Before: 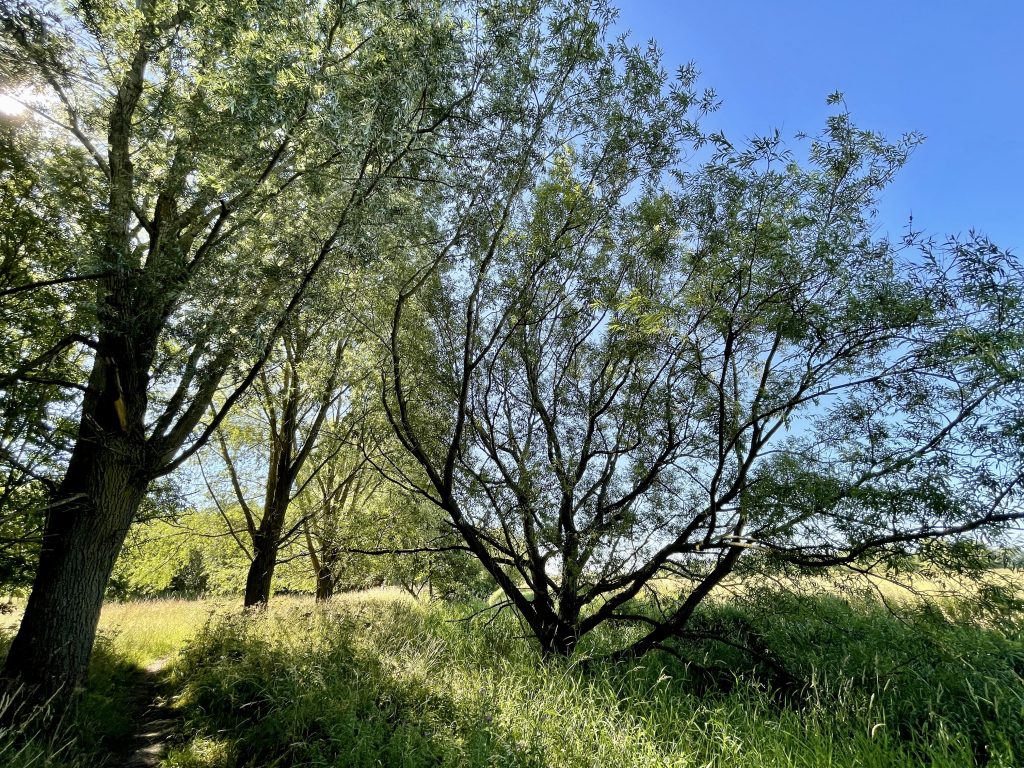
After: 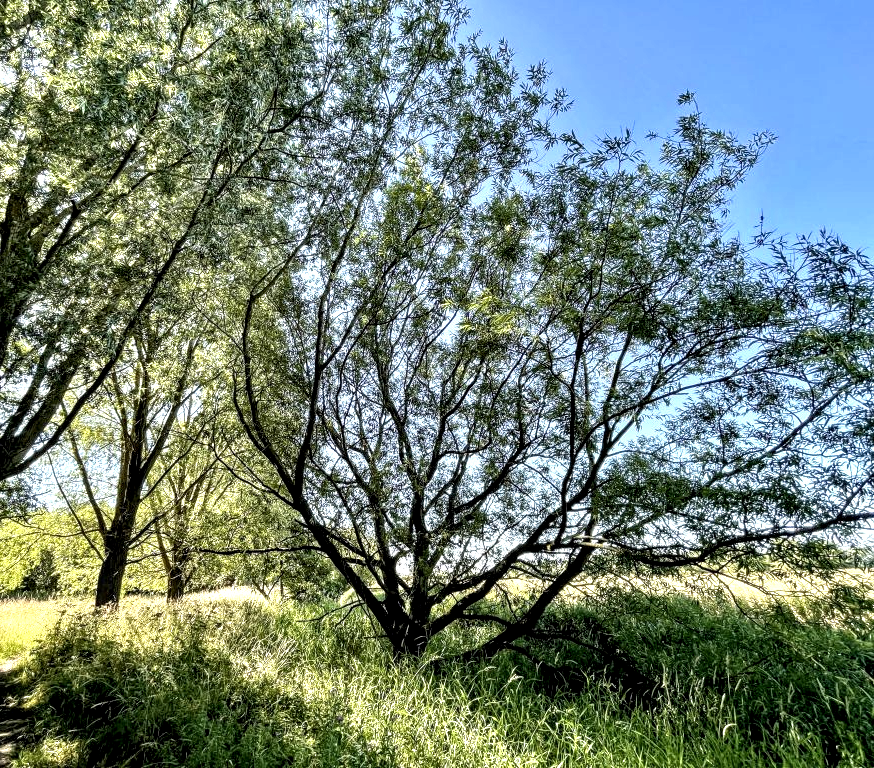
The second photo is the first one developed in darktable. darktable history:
crop and rotate: left 14.584%
exposure: exposure 0.4 EV, compensate highlight preservation false
local contrast: highlights 65%, shadows 54%, detail 169%, midtone range 0.514
